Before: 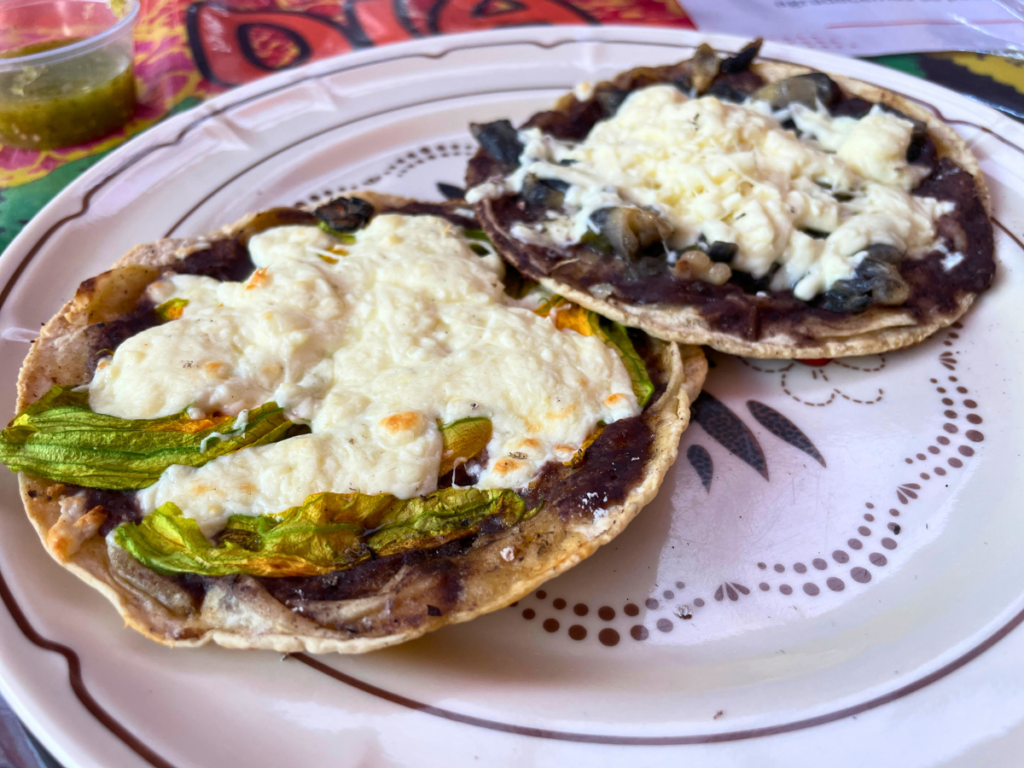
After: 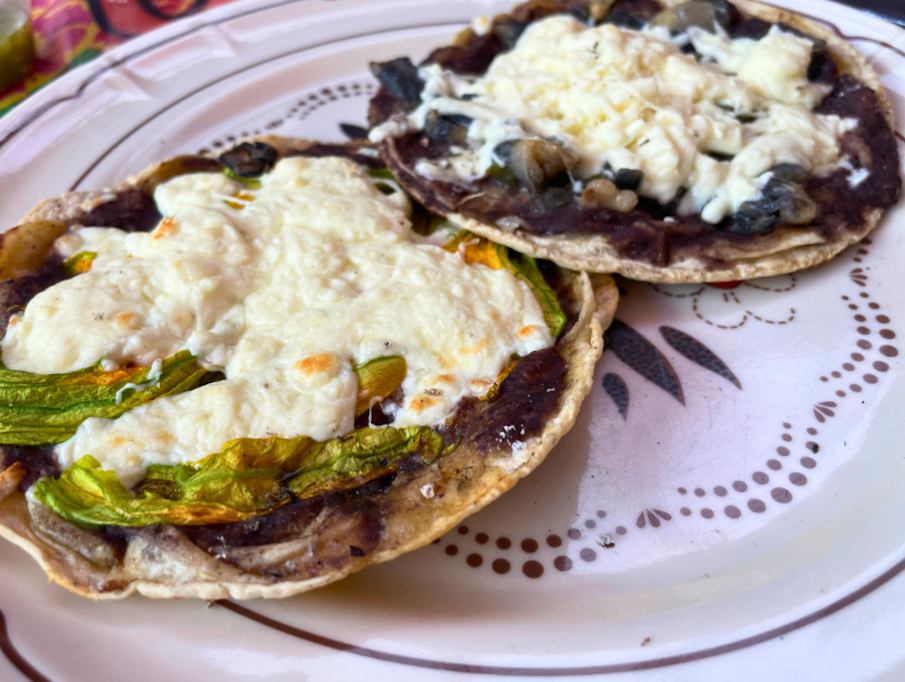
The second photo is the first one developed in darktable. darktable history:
crop and rotate: angle 2.71°, left 6.085%, top 5.686%
